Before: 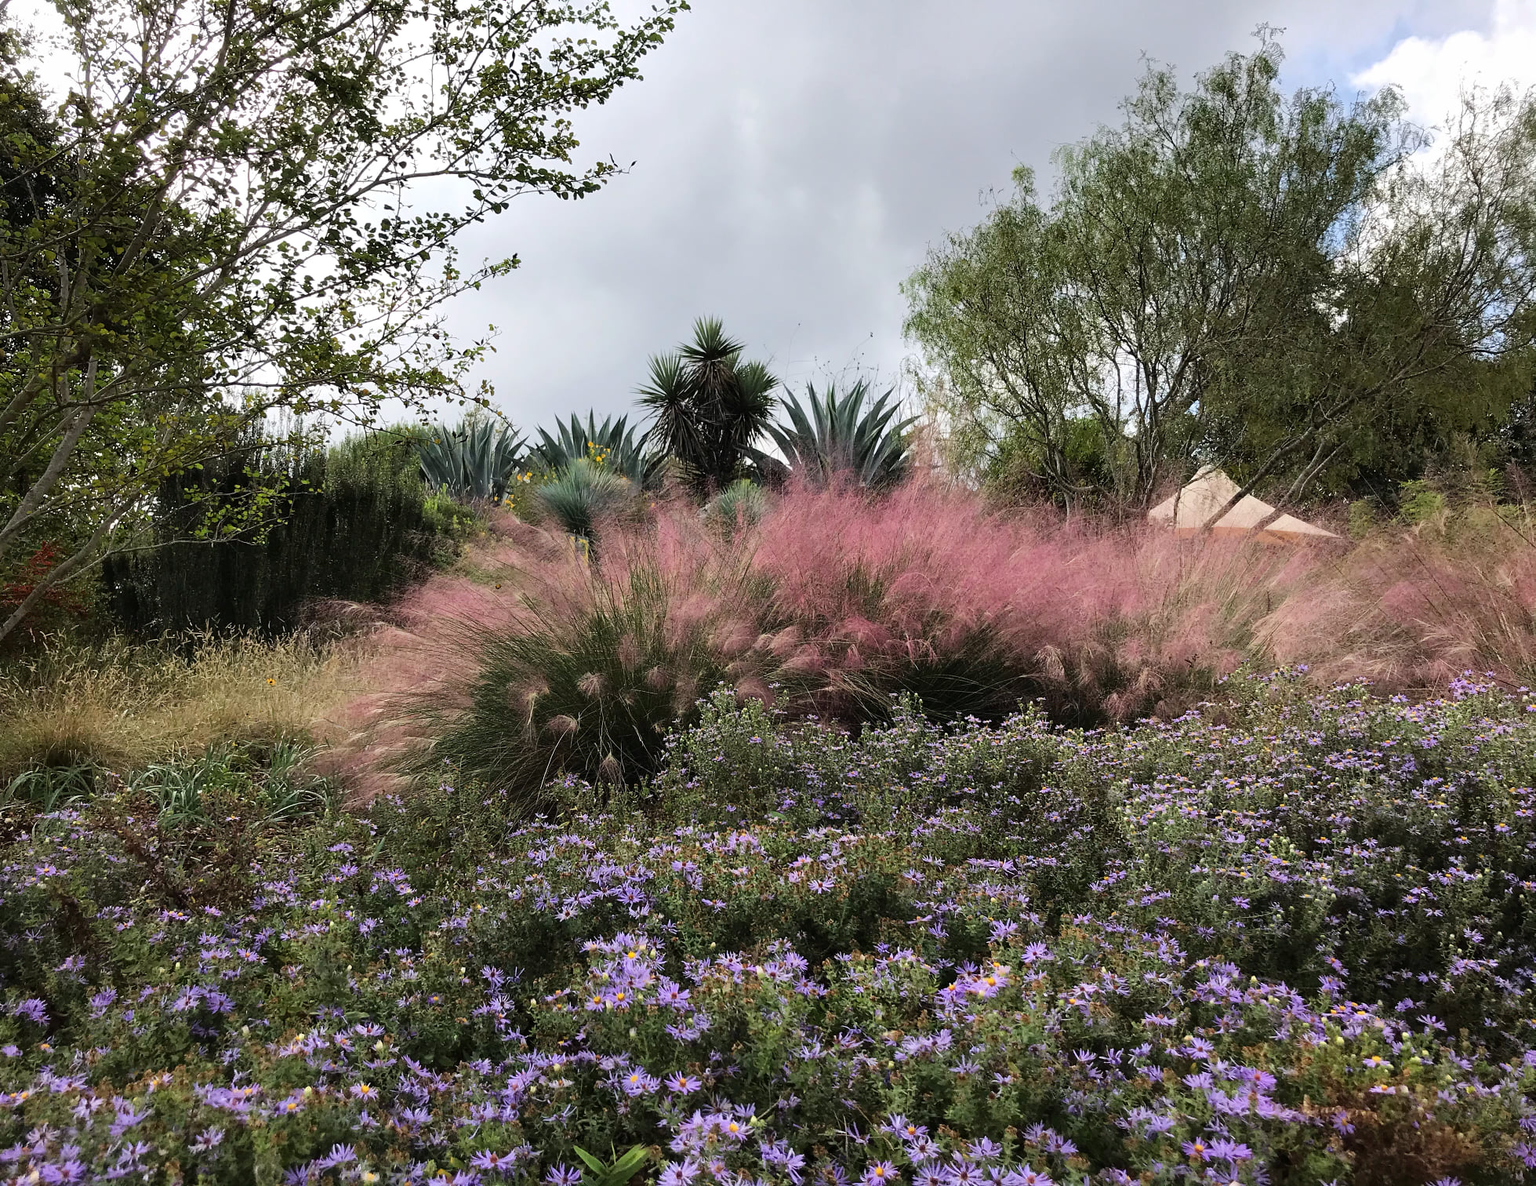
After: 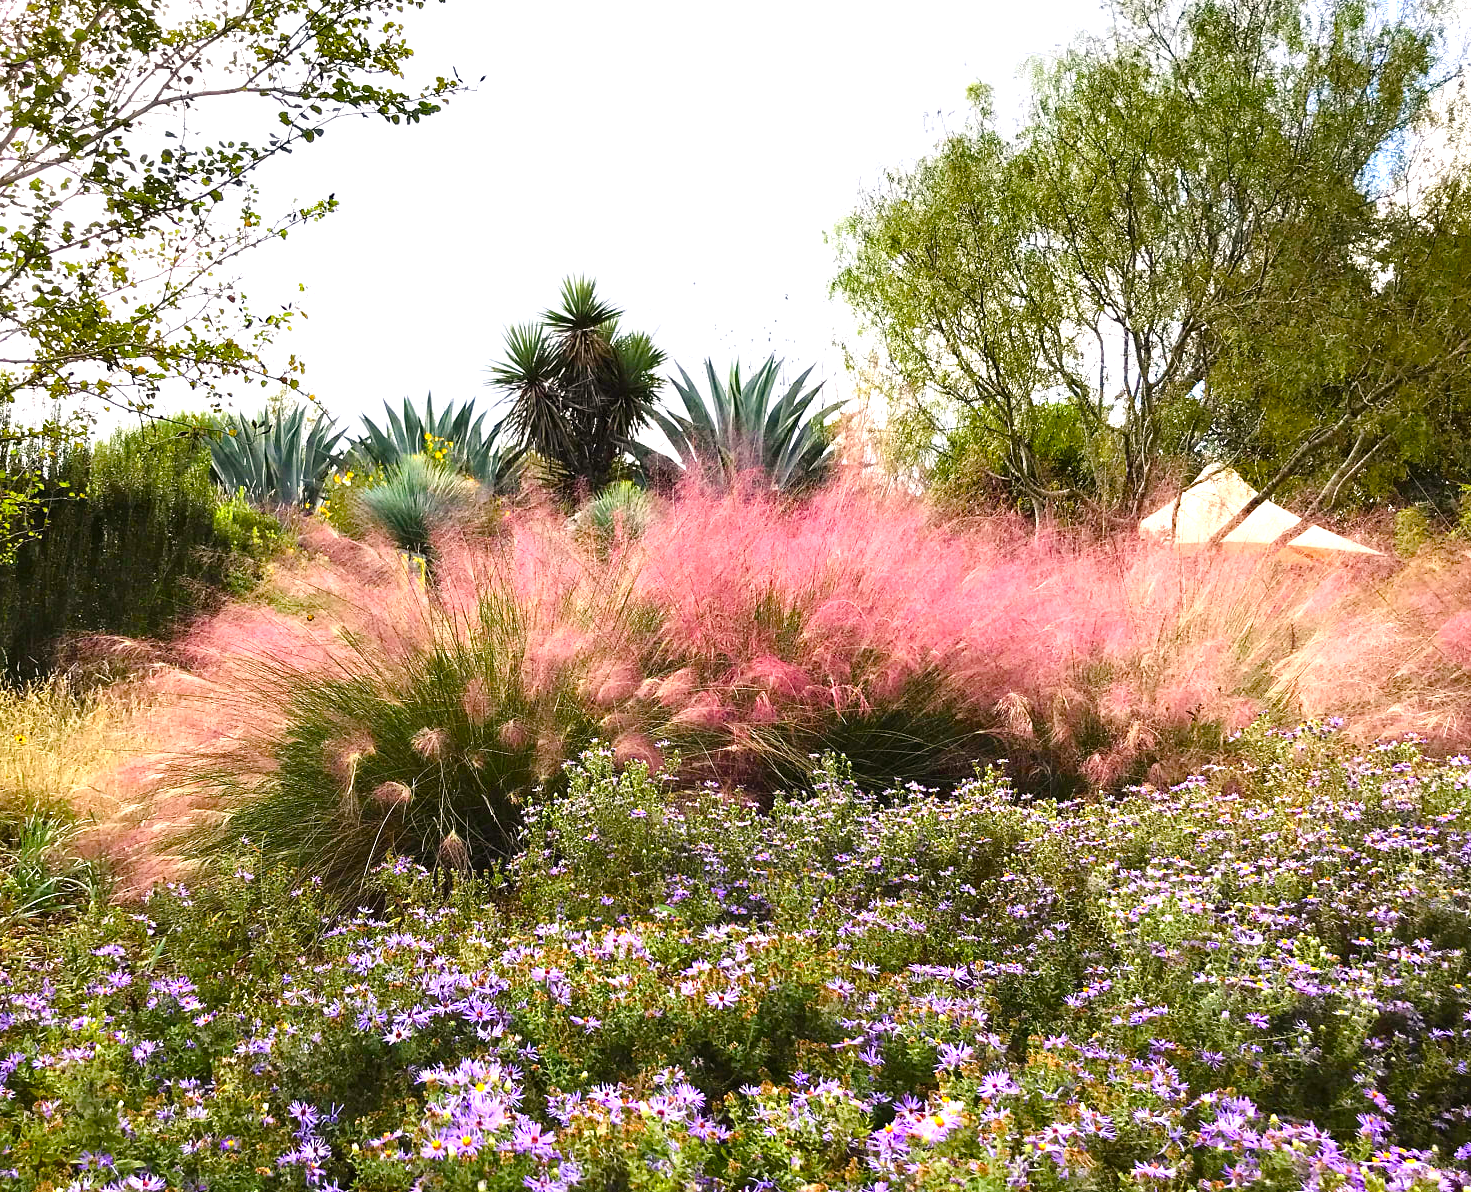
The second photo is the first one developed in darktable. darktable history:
exposure: black level correction 0, exposure 1.199 EV, compensate highlight preservation false
color balance rgb: power › chroma 0.307%, power › hue 22.74°, highlights gain › chroma 1.423%, highlights gain › hue 51.38°, perceptual saturation grading › global saturation 23.423%, perceptual saturation grading › highlights -23.865%, perceptual saturation grading › mid-tones 24.661%, perceptual saturation grading › shadows 39.6%, global vibrance 40.358%
crop: left 16.617%, top 8.659%, right 8.262%, bottom 12.496%
